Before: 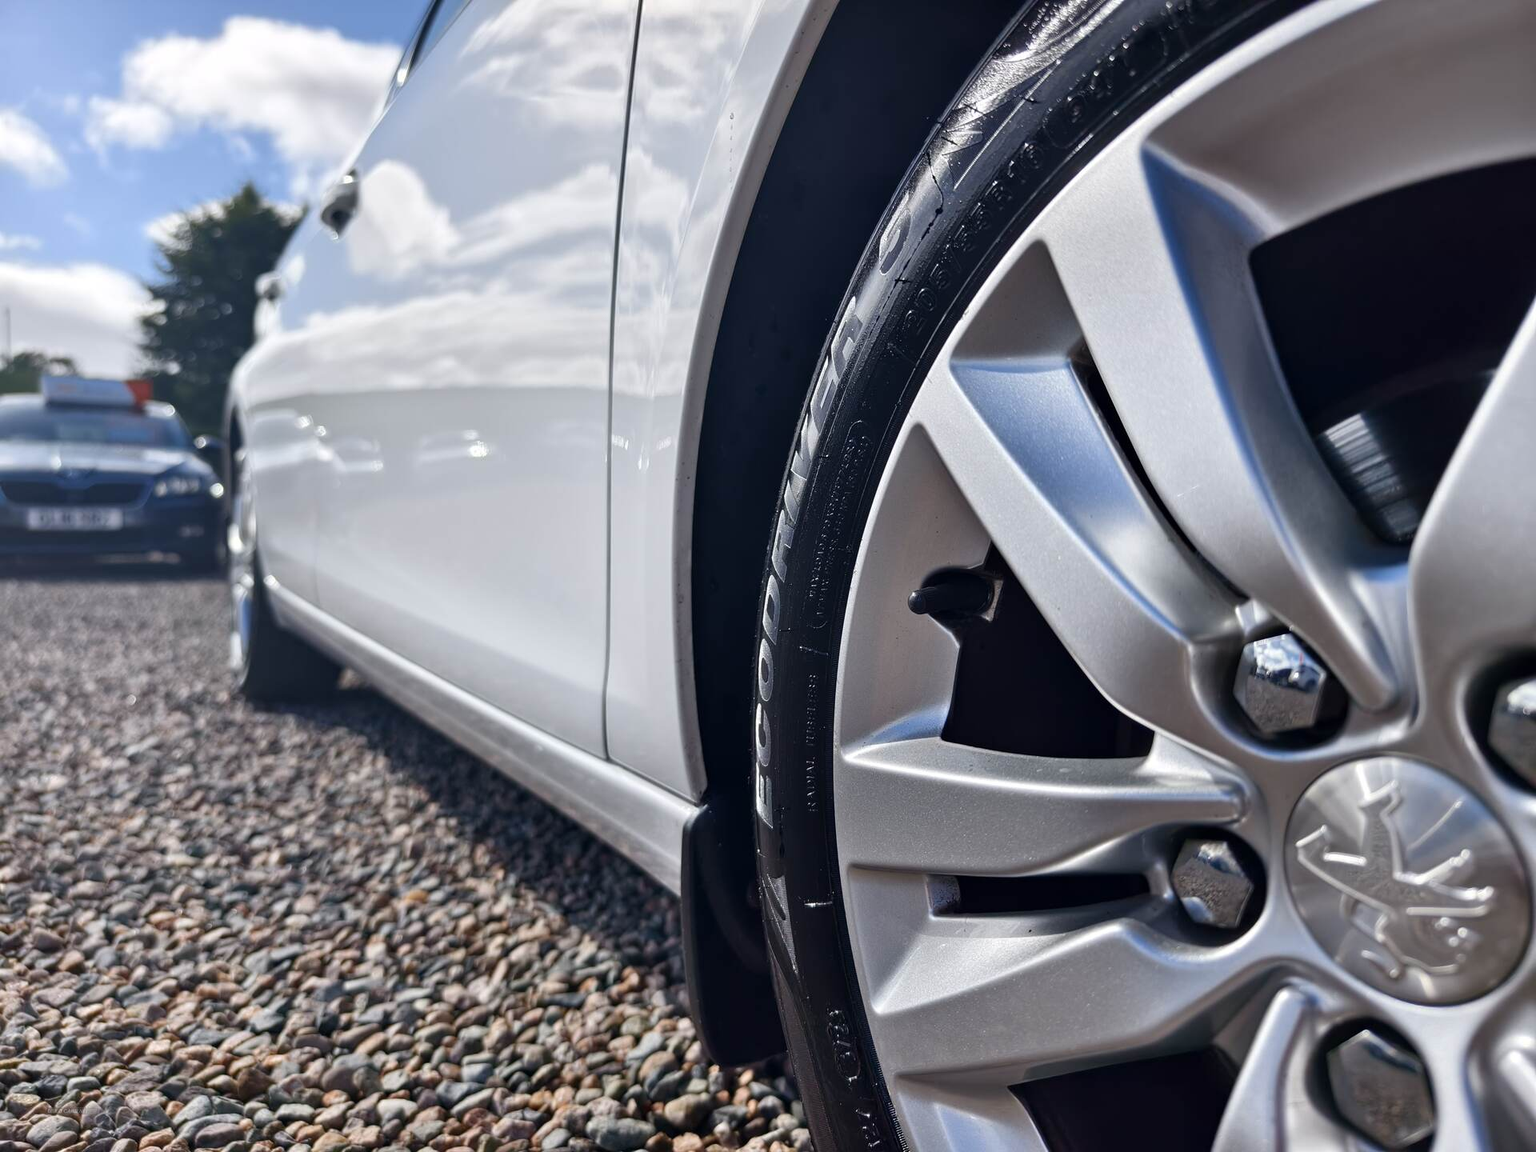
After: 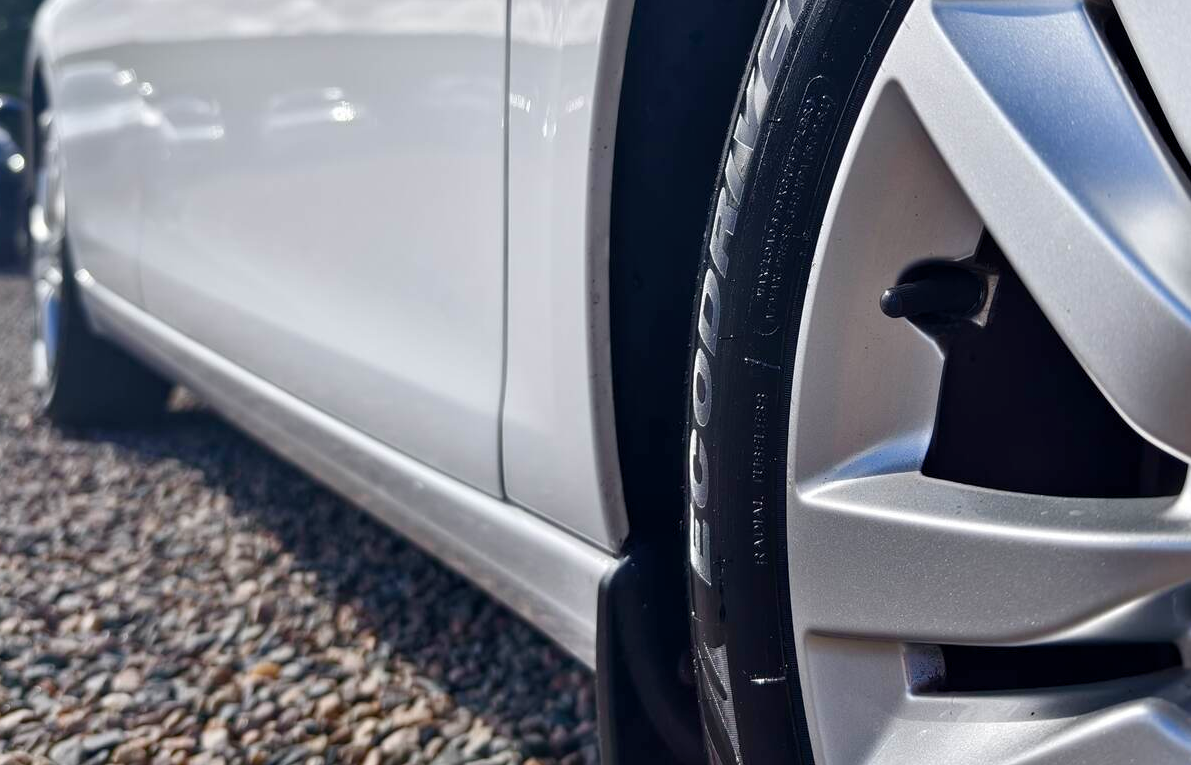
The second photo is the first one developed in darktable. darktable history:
color balance rgb: perceptual saturation grading › global saturation 20%, perceptual saturation grading › highlights -25%, perceptual saturation grading › shadows 25%
crop: left 13.312%, top 31.28%, right 24.627%, bottom 15.582%
